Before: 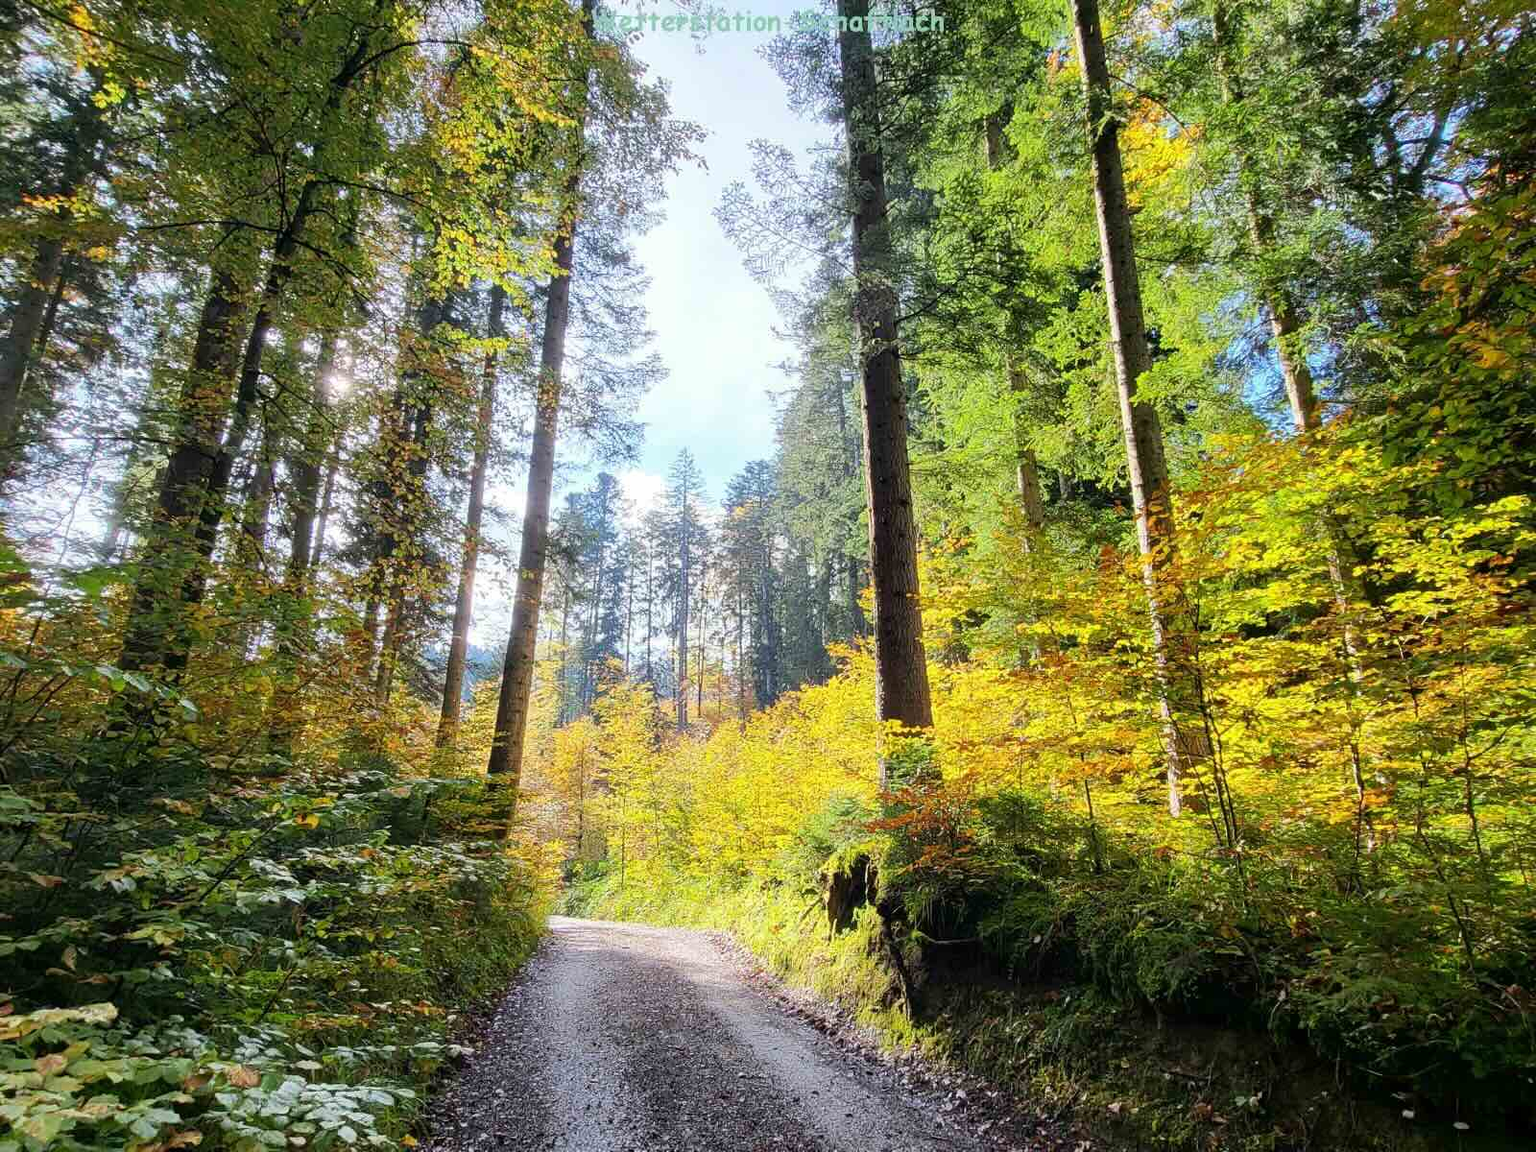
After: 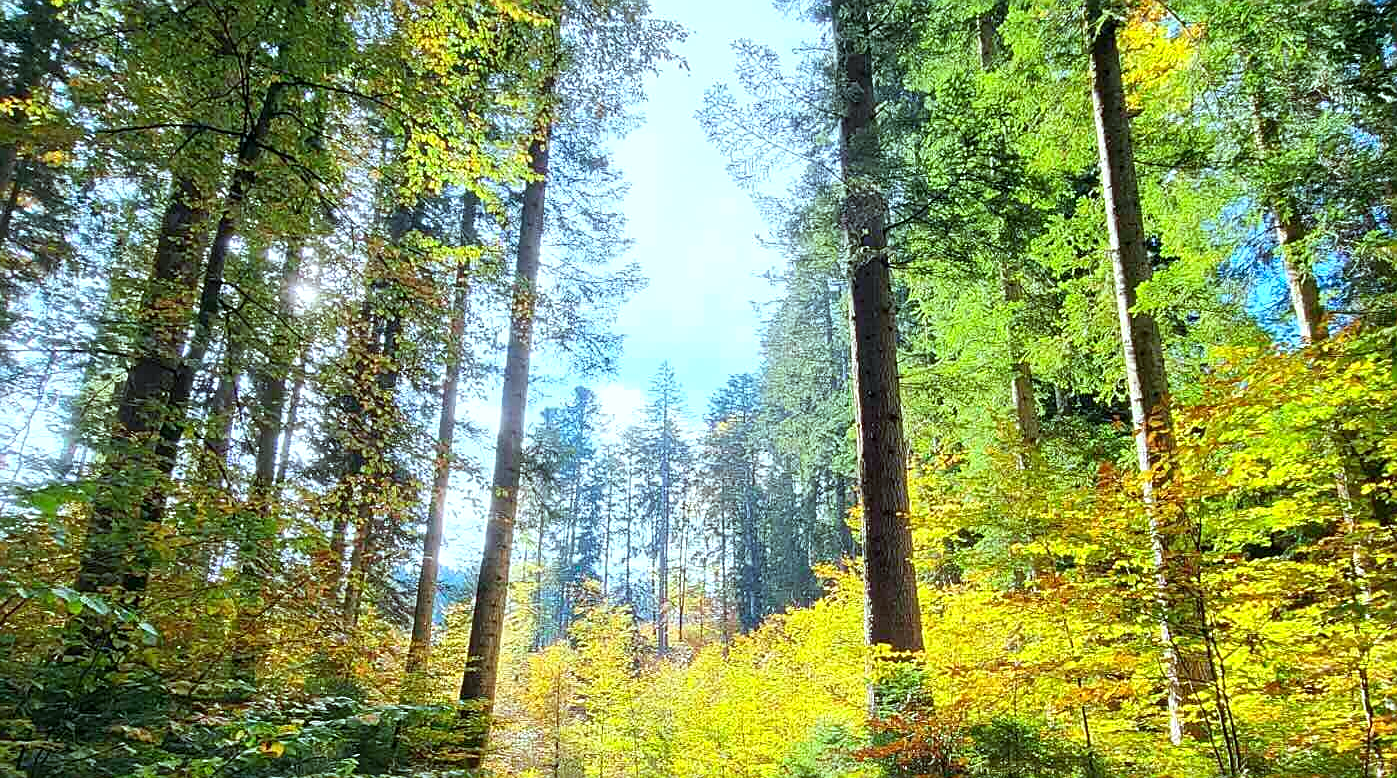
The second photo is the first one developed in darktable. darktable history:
crop: left 3.017%, top 8.855%, right 9.642%, bottom 26.248%
exposure: exposure 0.297 EV, compensate highlight preservation false
sharpen: on, module defaults
color correction: highlights a* -10.13, highlights b* -9.83
contrast brightness saturation: contrast 0.036, saturation 0.153
